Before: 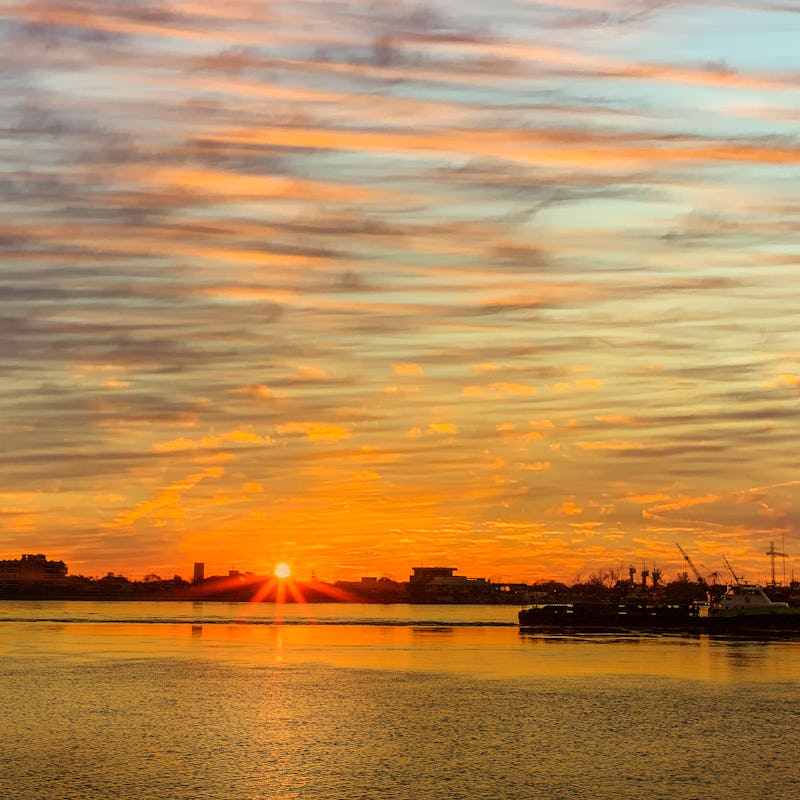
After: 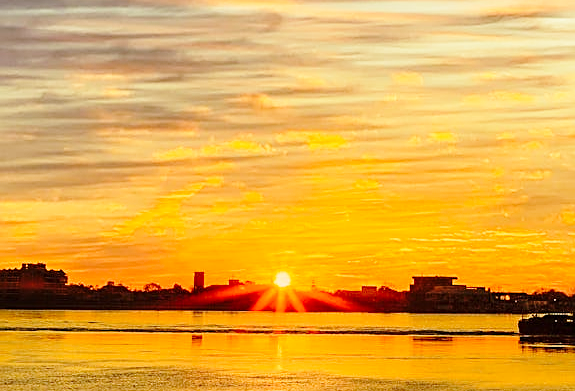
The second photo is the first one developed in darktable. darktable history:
sharpen: on, module defaults
crop: top 36.454%, right 28.033%, bottom 14.638%
base curve: curves: ch0 [(0, 0) (0.028, 0.03) (0.121, 0.232) (0.46, 0.748) (0.859, 0.968) (1, 1)], preserve colors none
